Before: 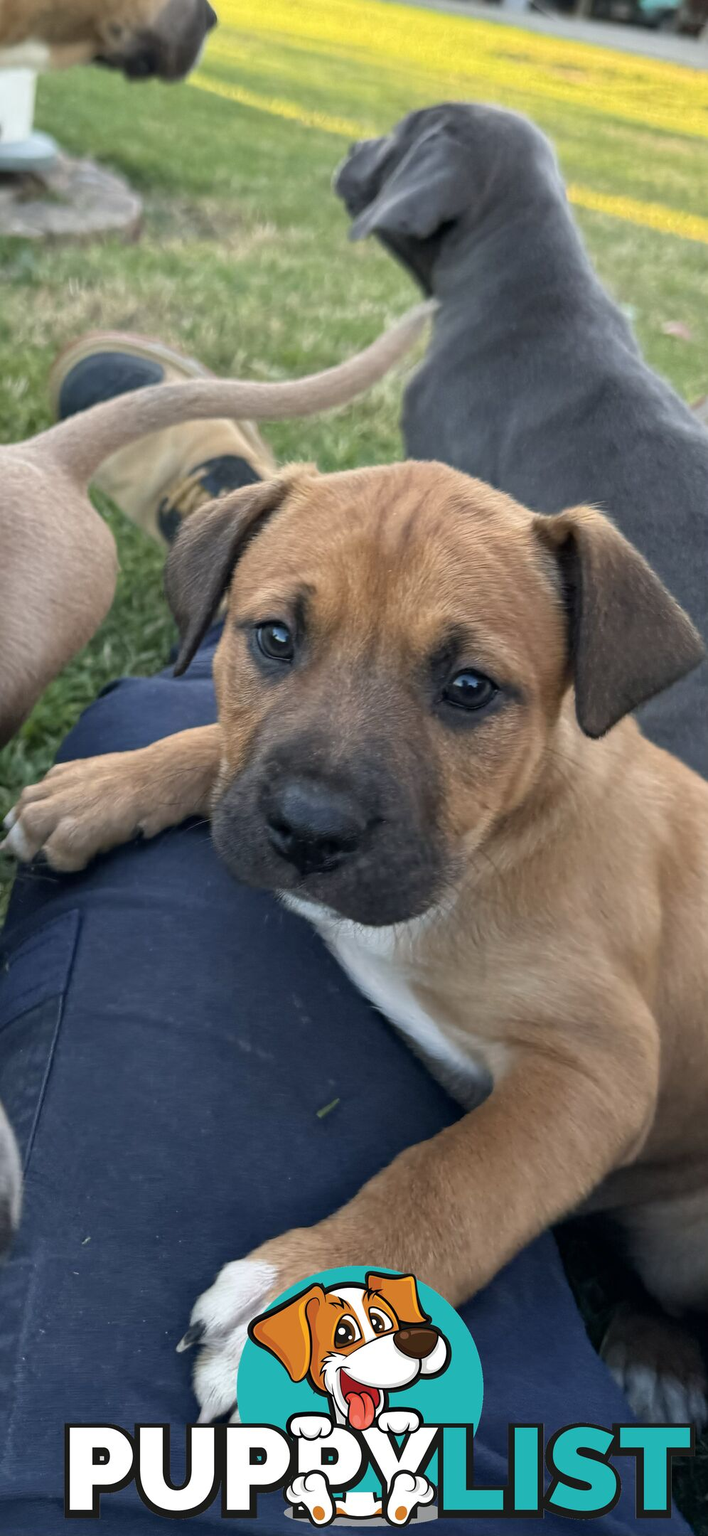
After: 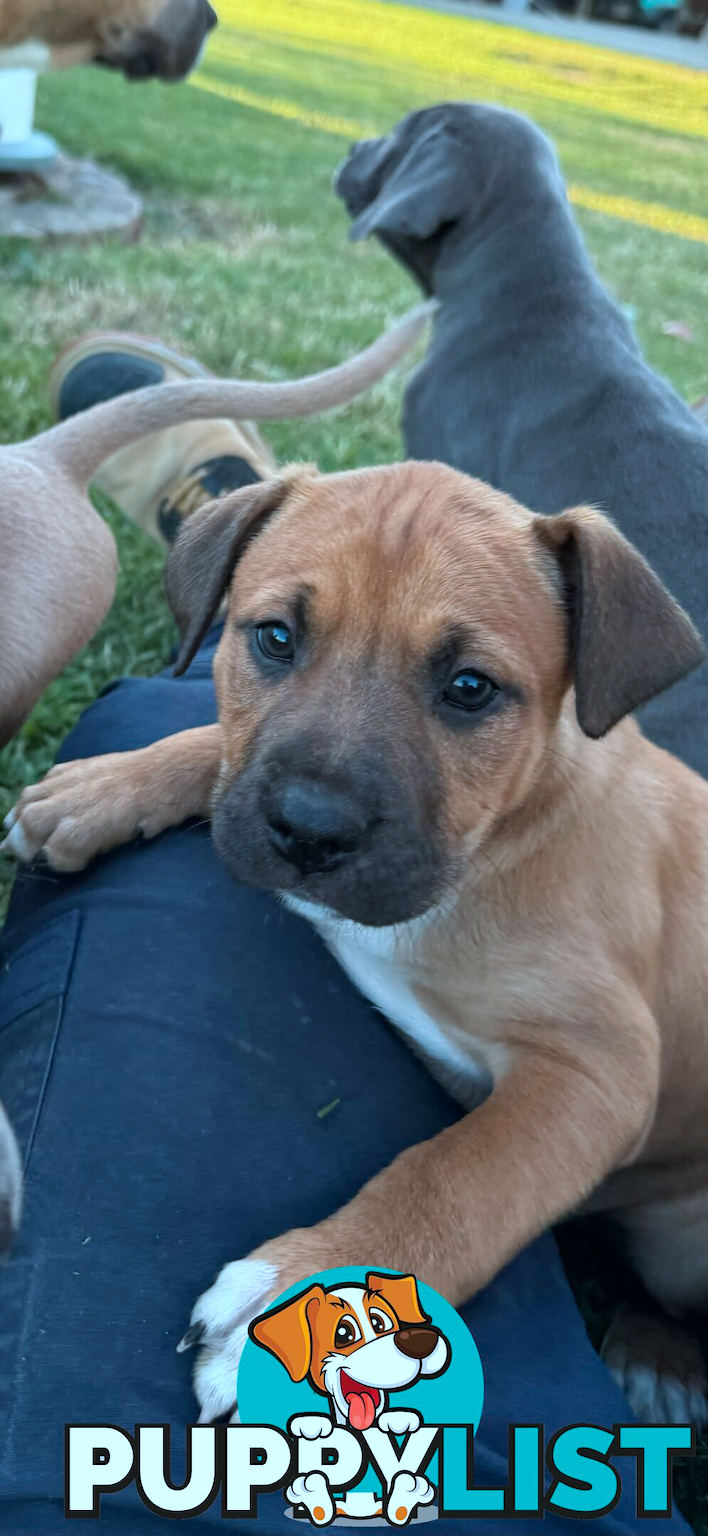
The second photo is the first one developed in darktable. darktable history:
color correction: highlights a* -9.65, highlights b* -21.24
